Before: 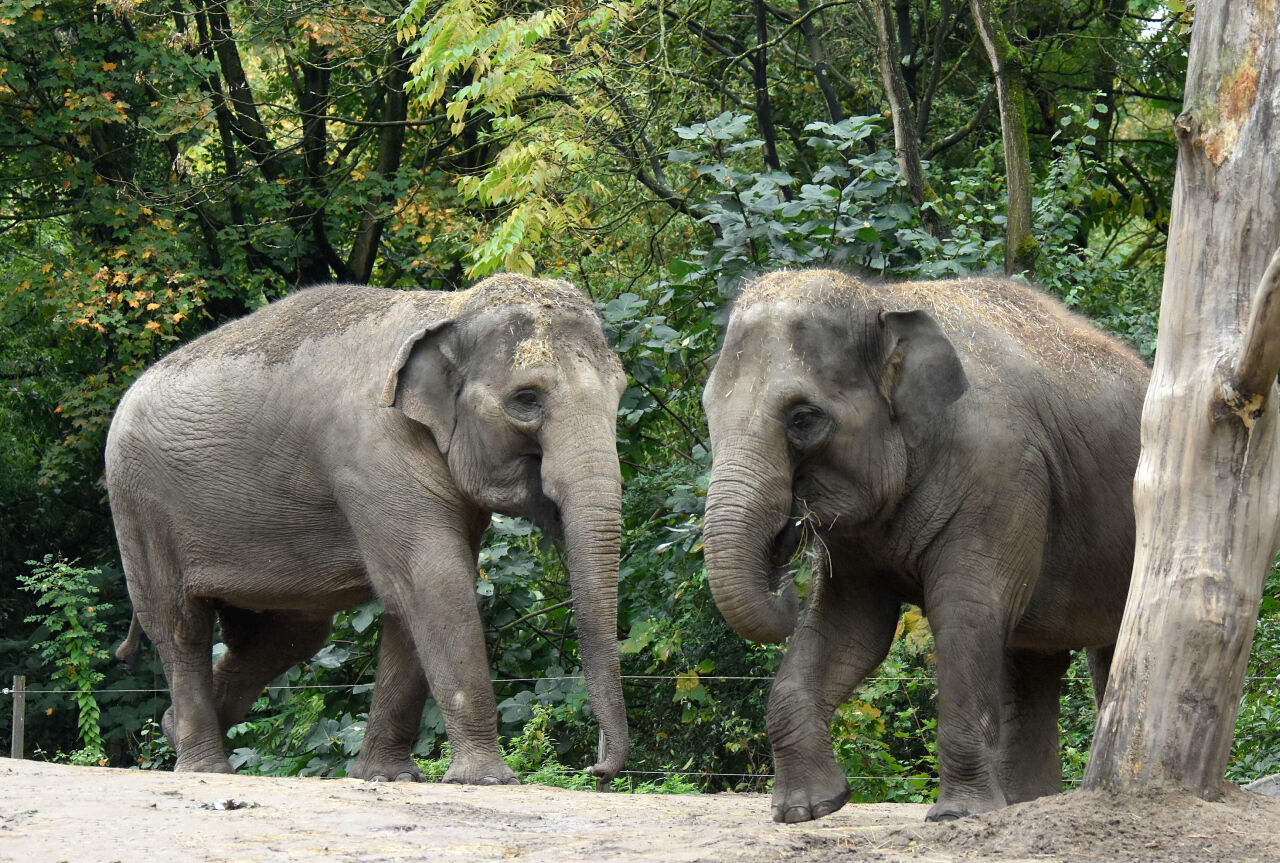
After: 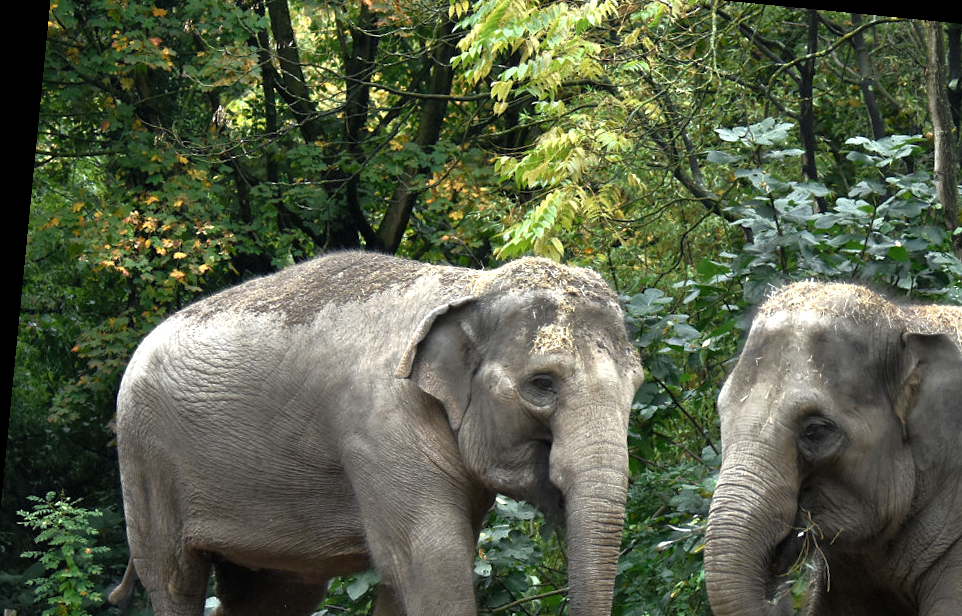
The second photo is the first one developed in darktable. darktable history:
crop and rotate: angle -5.61°, left 1.99%, top 6.642%, right 27.165%, bottom 30.676%
tone equalizer: -8 EV 0.001 EV, -7 EV -0.002 EV, -6 EV 0.003 EV, -5 EV -0.042 EV, -4 EV -0.097 EV, -3 EV -0.194 EV, -2 EV 0.264 EV, -1 EV 0.703 EV, +0 EV 0.52 EV, edges refinement/feathering 500, mask exposure compensation -1.57 EV, preserve details no
